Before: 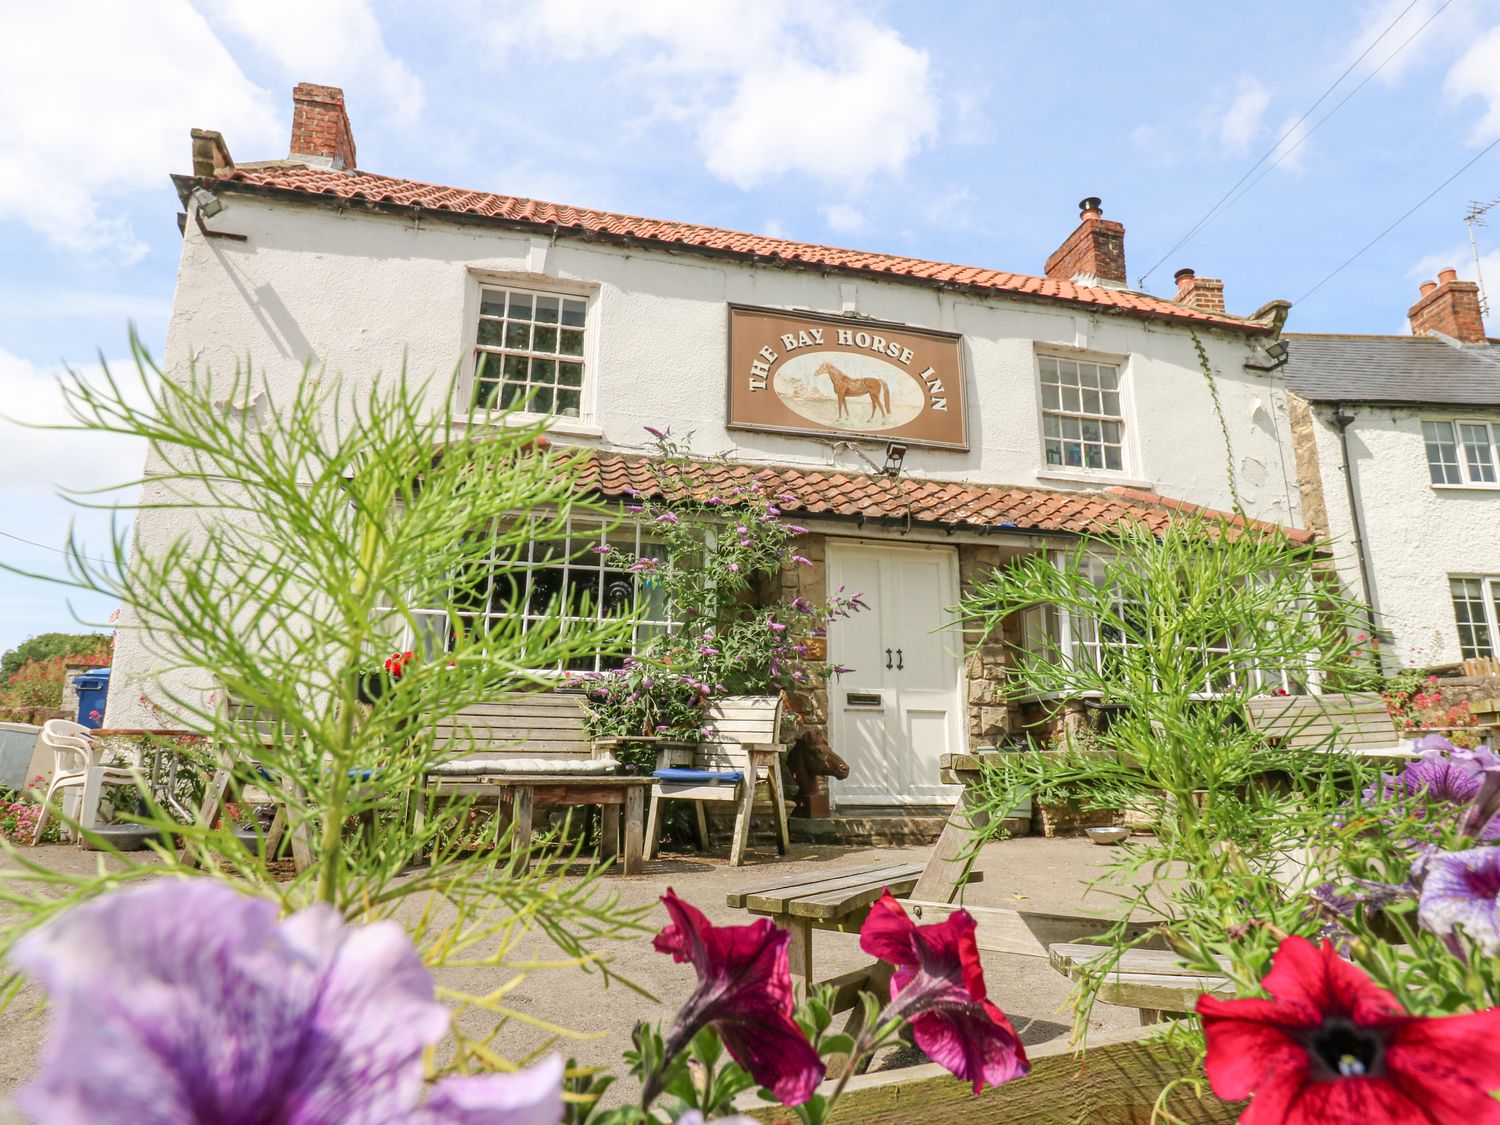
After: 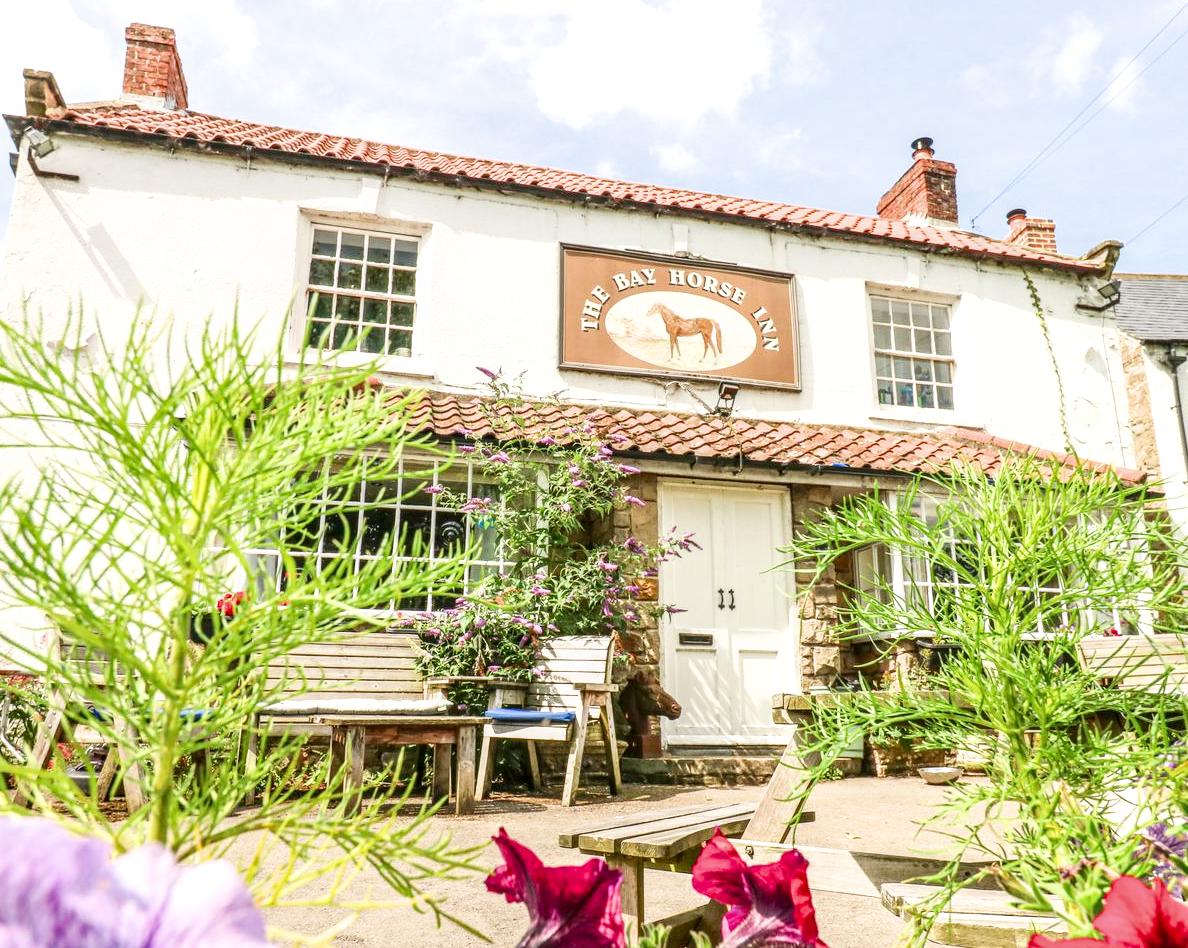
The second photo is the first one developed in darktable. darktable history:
local contrast: on, module defaults
filmic rgb: black relative exposure -14.19 EV, white relative exposure 3.39 EV, hardness 7.89, preserve chrominance max RGB
crop: left 11.225%, top 5.381%, right 9.565%, bottom 10.314%
exposure: black level correction 0, exposure 1.2 EV, compensate highlight preservation false
contrast brightness saturation: contrast 0.07, brightness -0.13, saturation 0.06
